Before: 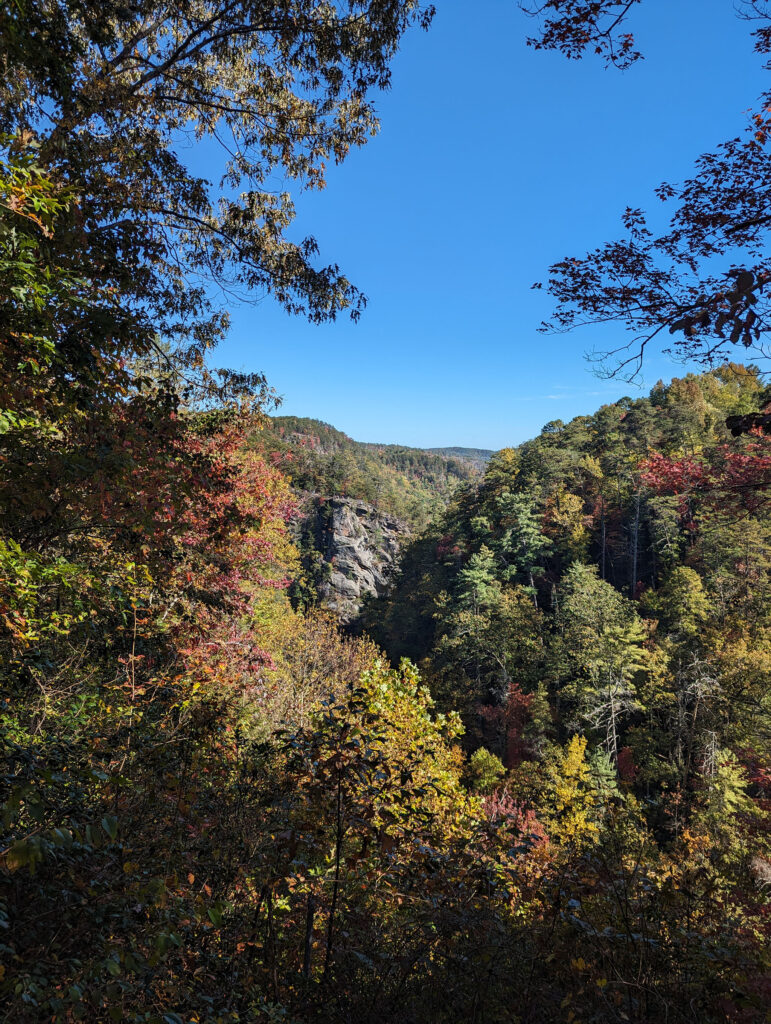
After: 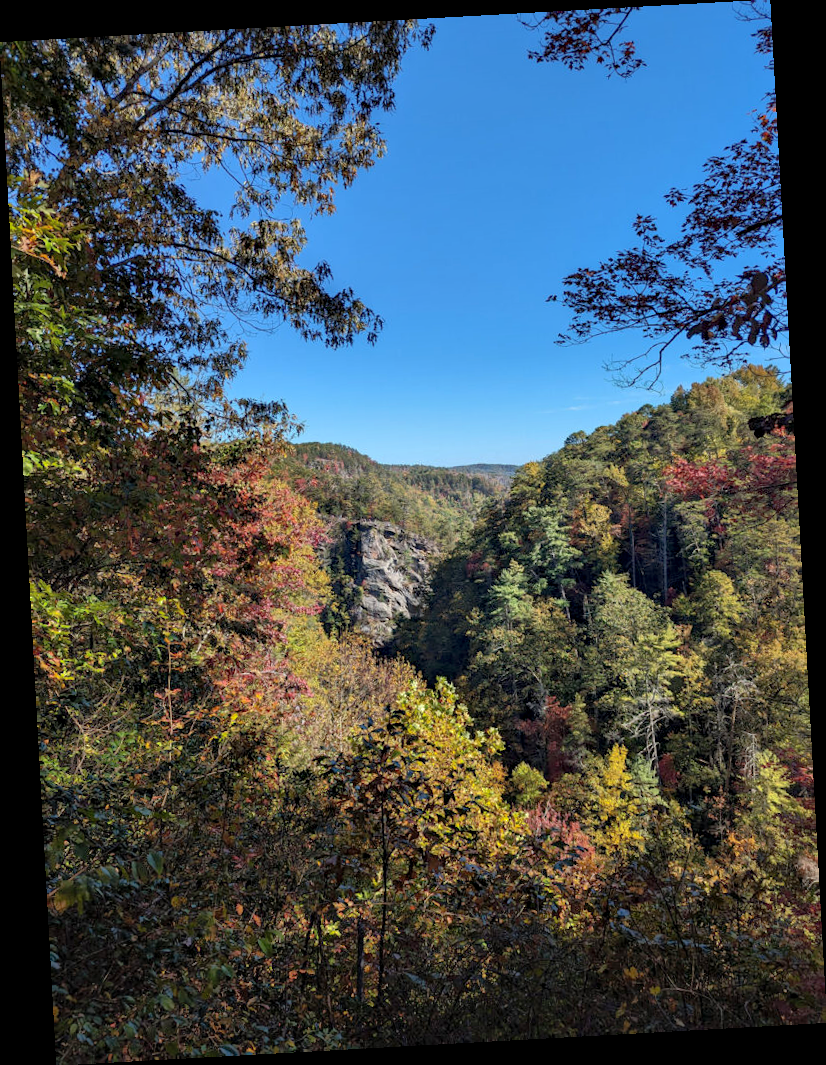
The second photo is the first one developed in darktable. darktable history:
shadows and highlights: on, module defaults
contrast equalizer: octaves 7, y [[0.6 ×6], [0.55 ×6], [0 ×6], [0 ×6], [0 ×6]], mix 0.3
rotate and perspective: rotation -3.18°, automatic cropping off
